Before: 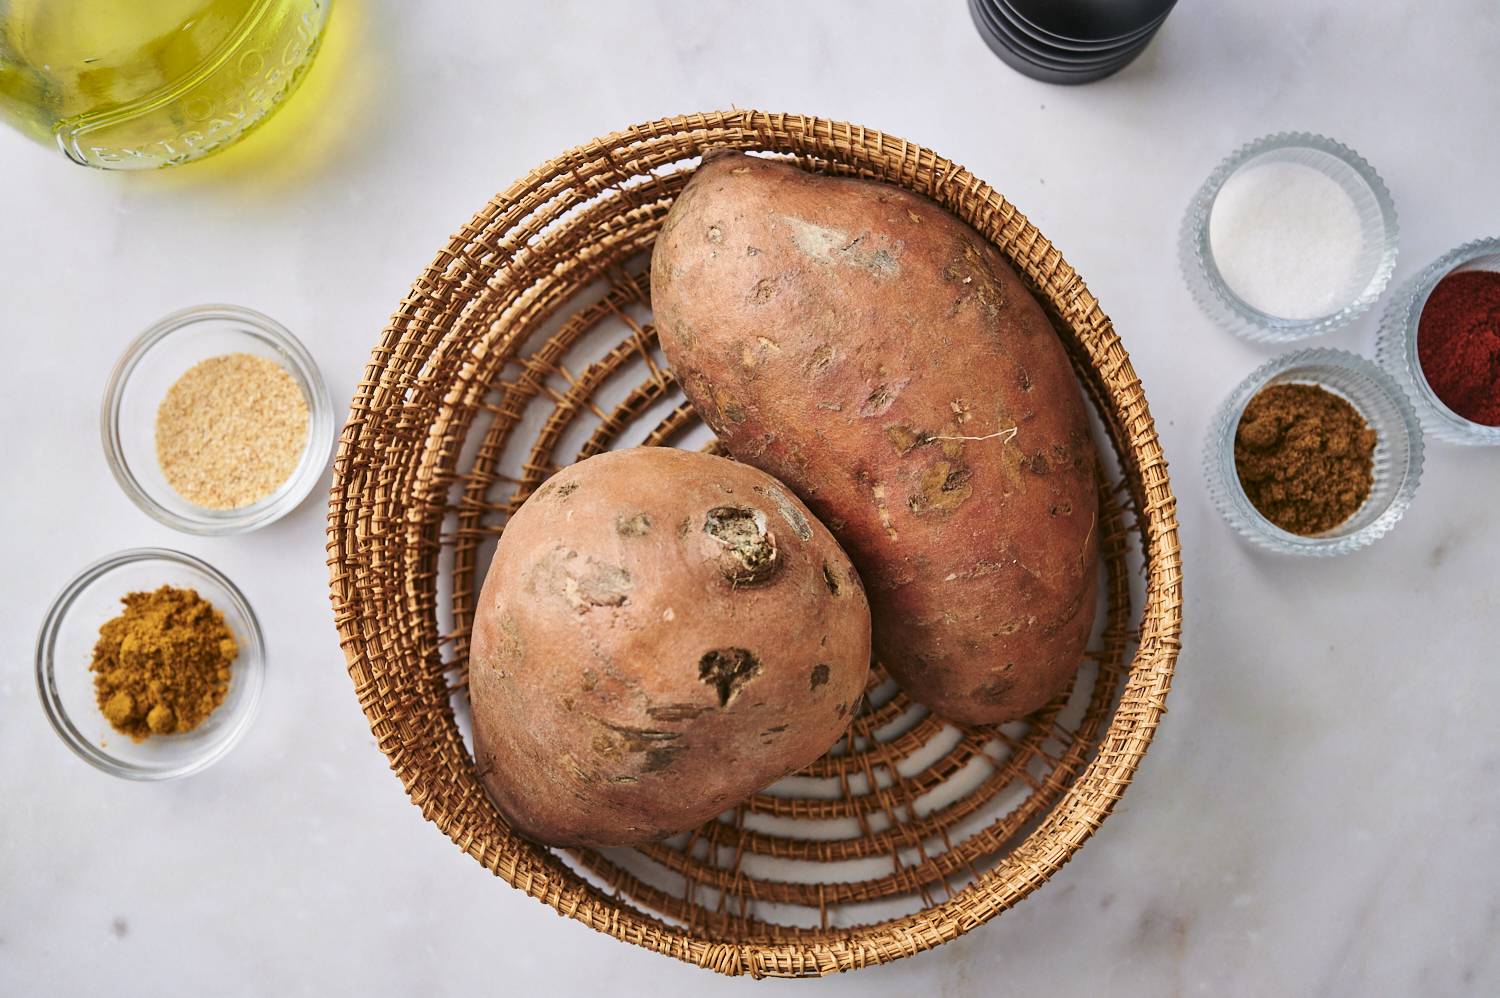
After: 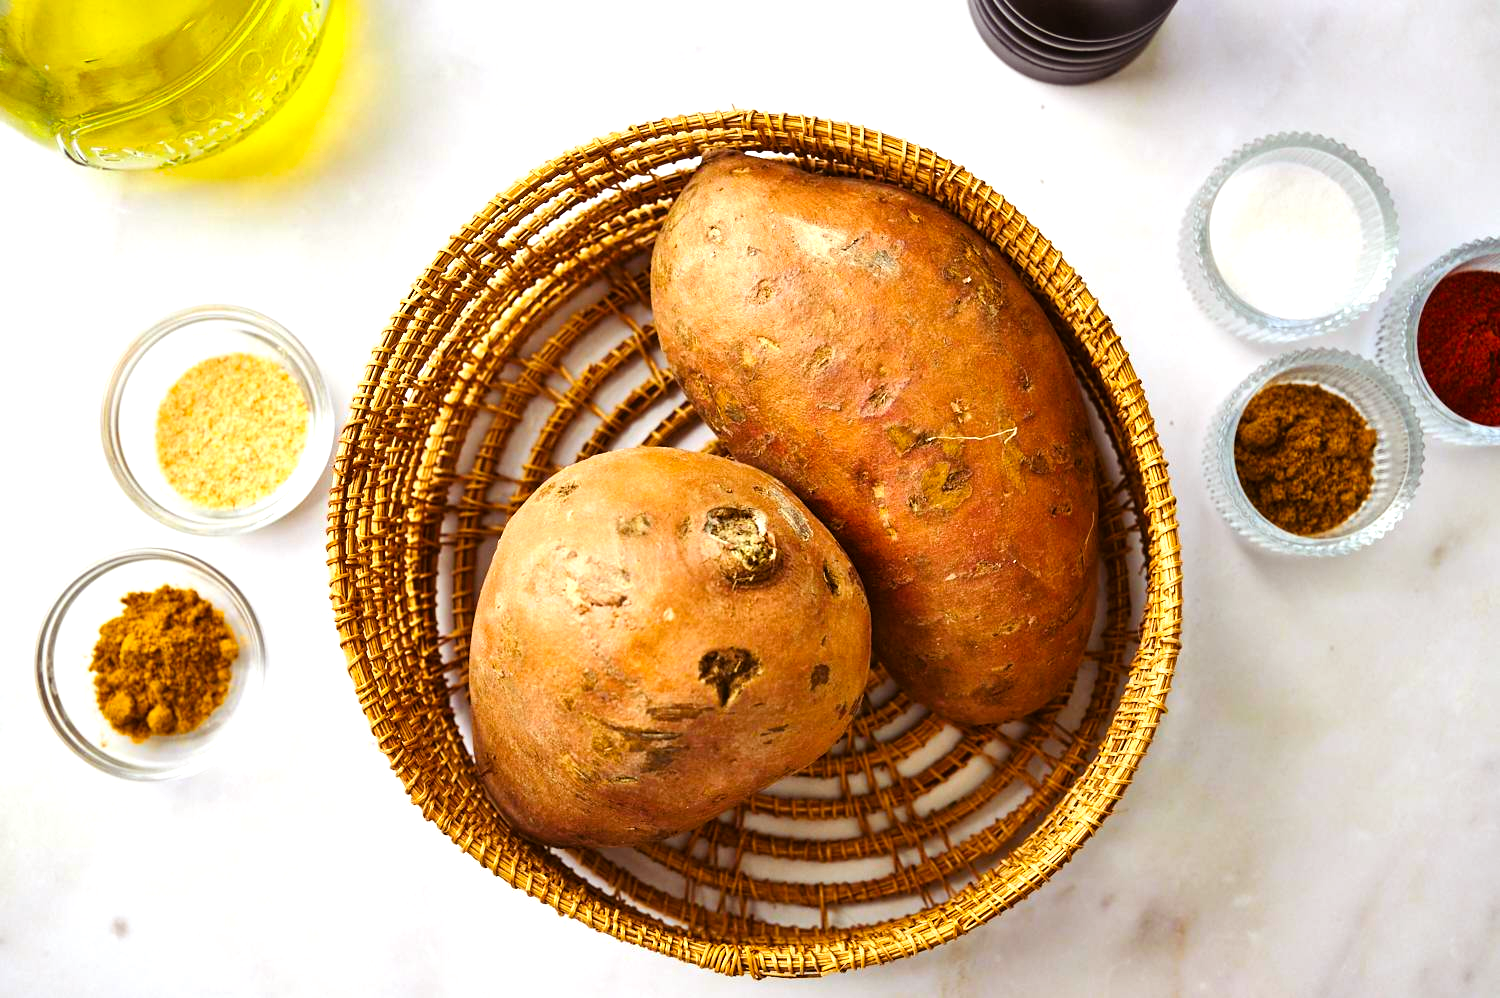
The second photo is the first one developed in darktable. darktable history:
color balance rgb: shadows lift › chroma 6.14%, shadows lift › hue 303.44°, power › chroma 2.483%, power › hue 70.51°, highlights gain › luminance 14.857%, linear chroma grading › global chroma 15.43%, perceptual saturation grading › global saturation 19.919%, global vibrance 8.064%
tone equalizer: -8 EV -0.449 EV, -7 EV -0.359 EV, -6 EV -0.363 EV, -5 EV -0.241 EV, -3 EV 0.235 EV, -2 EV 0.356 EV, -1 EV 0.41 EV, +0 EV 0.436 EV
color correction: highlights b* 0.056
